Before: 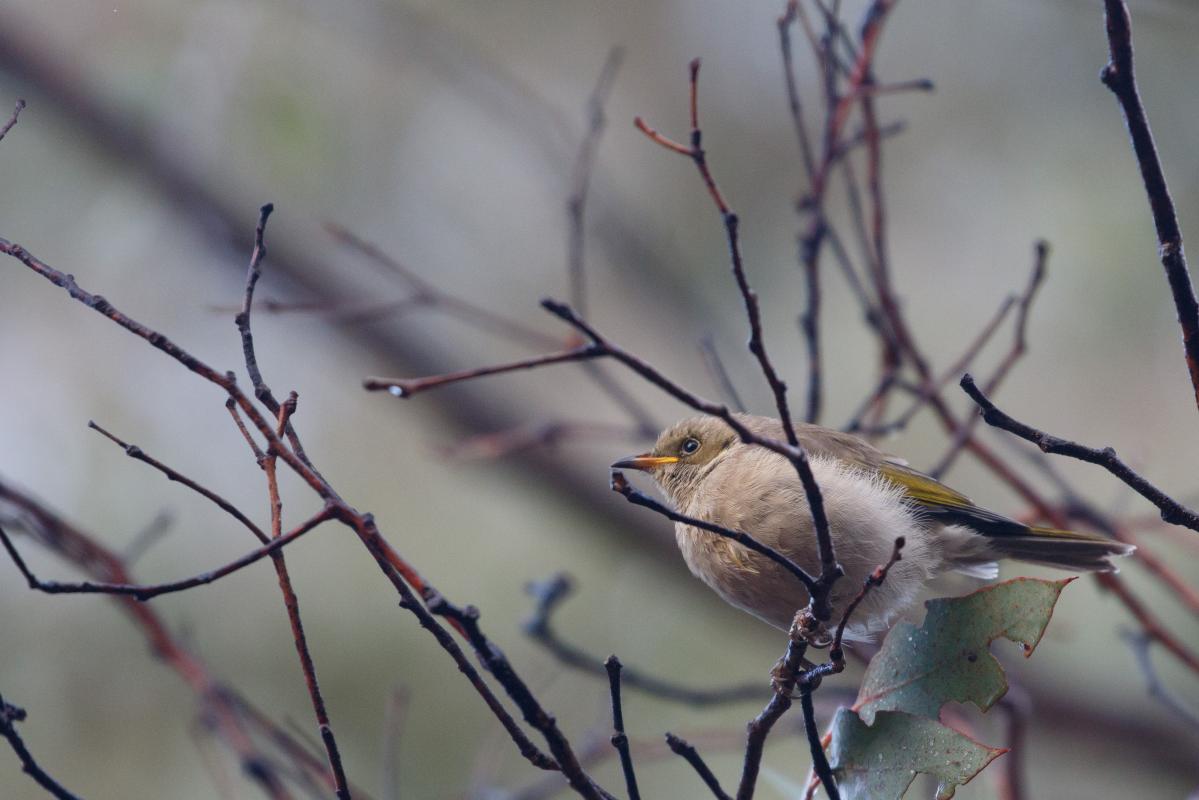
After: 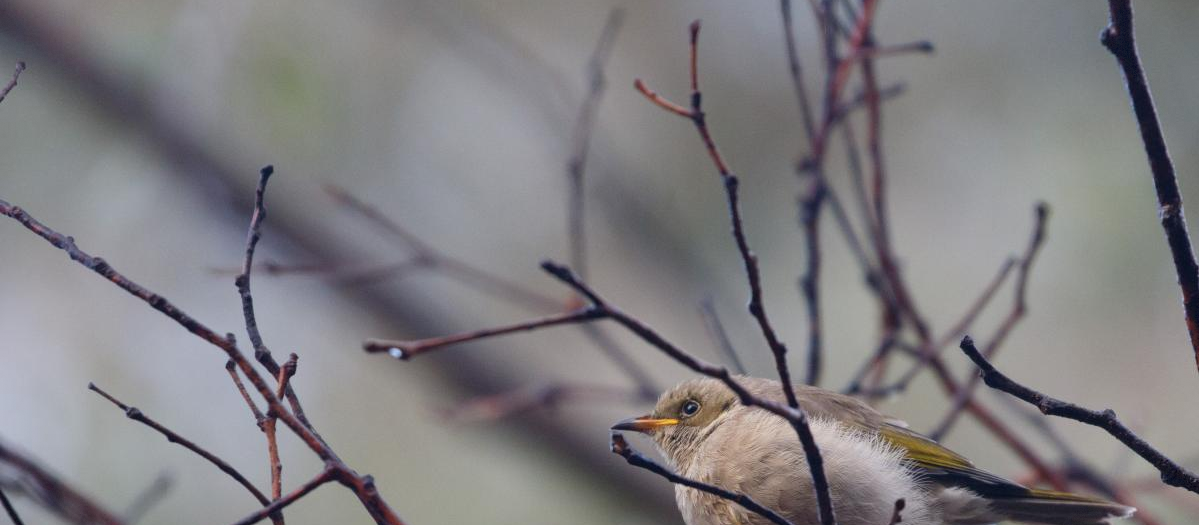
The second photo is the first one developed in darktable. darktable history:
crop and rotate: top 4.848%, bottom 29.503%
vignetting: fall-off start 100%, brightness -0.406, saturation -0.3, width/height ratio 1.324, dithering 8-bit output, unbound false
